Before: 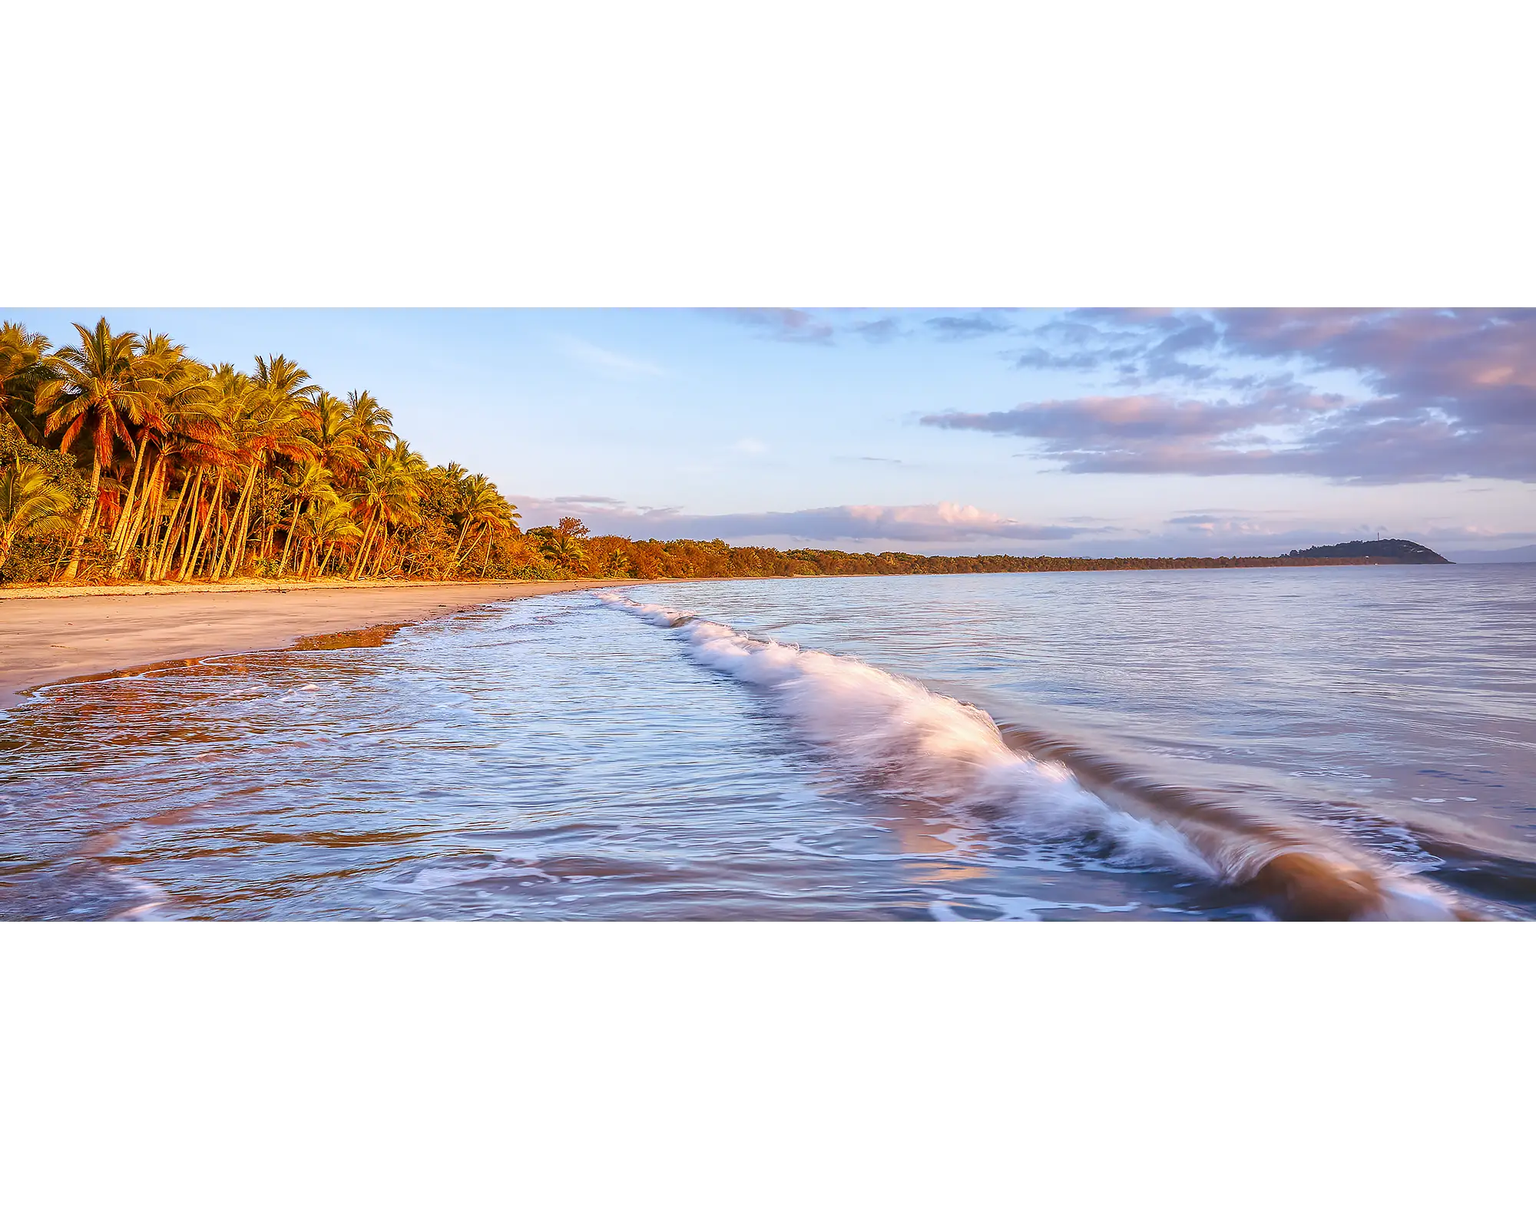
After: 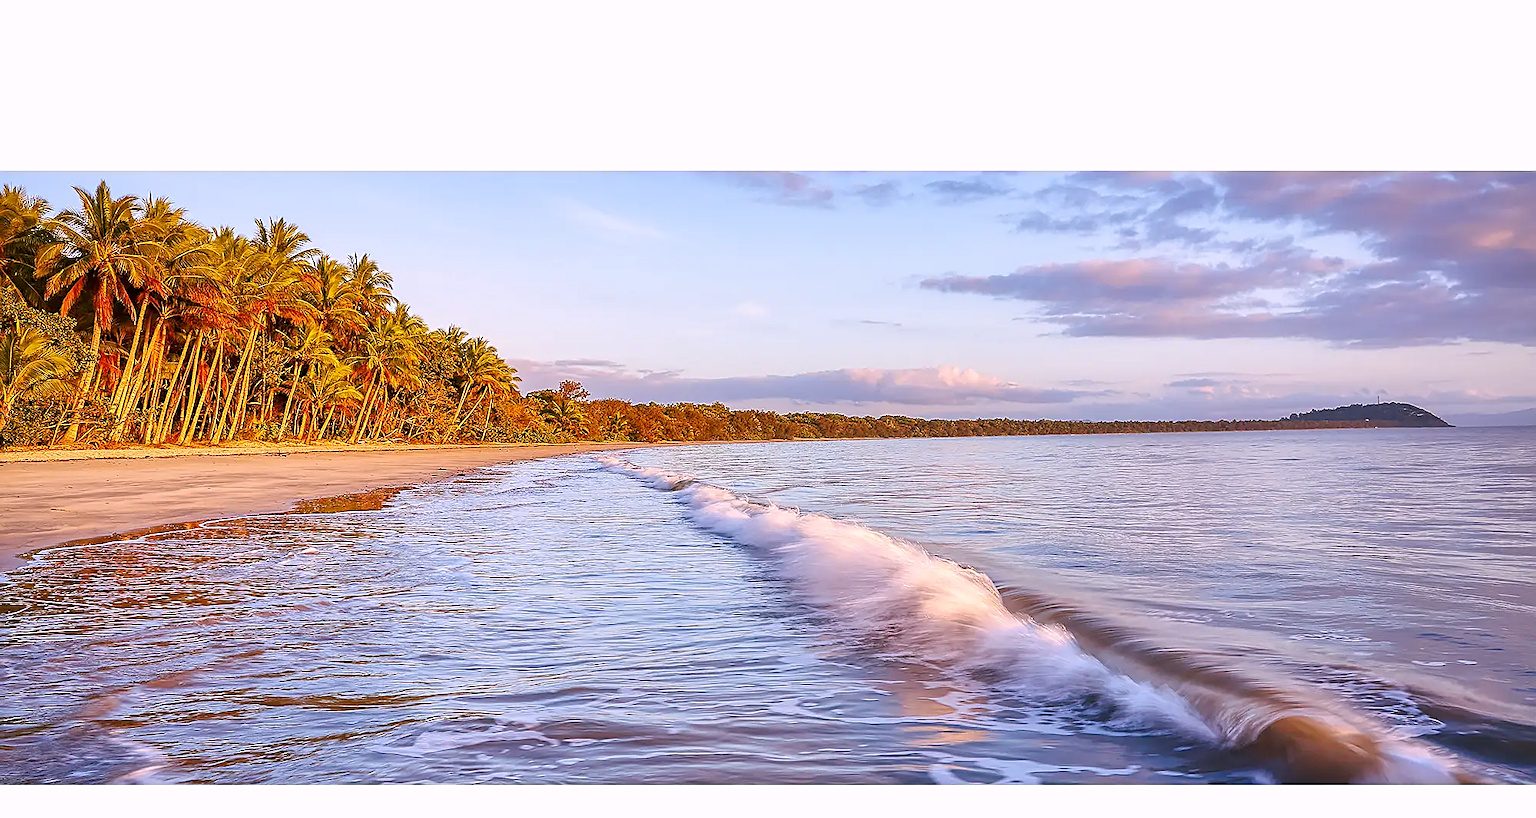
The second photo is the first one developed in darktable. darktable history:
crop: top 11.166%, bottom 22.168%
color correction: highlights a* 5.81, highlights b* 4.84
sharpen: on, module defaults
white balance: red 0.976, blue 1.04
